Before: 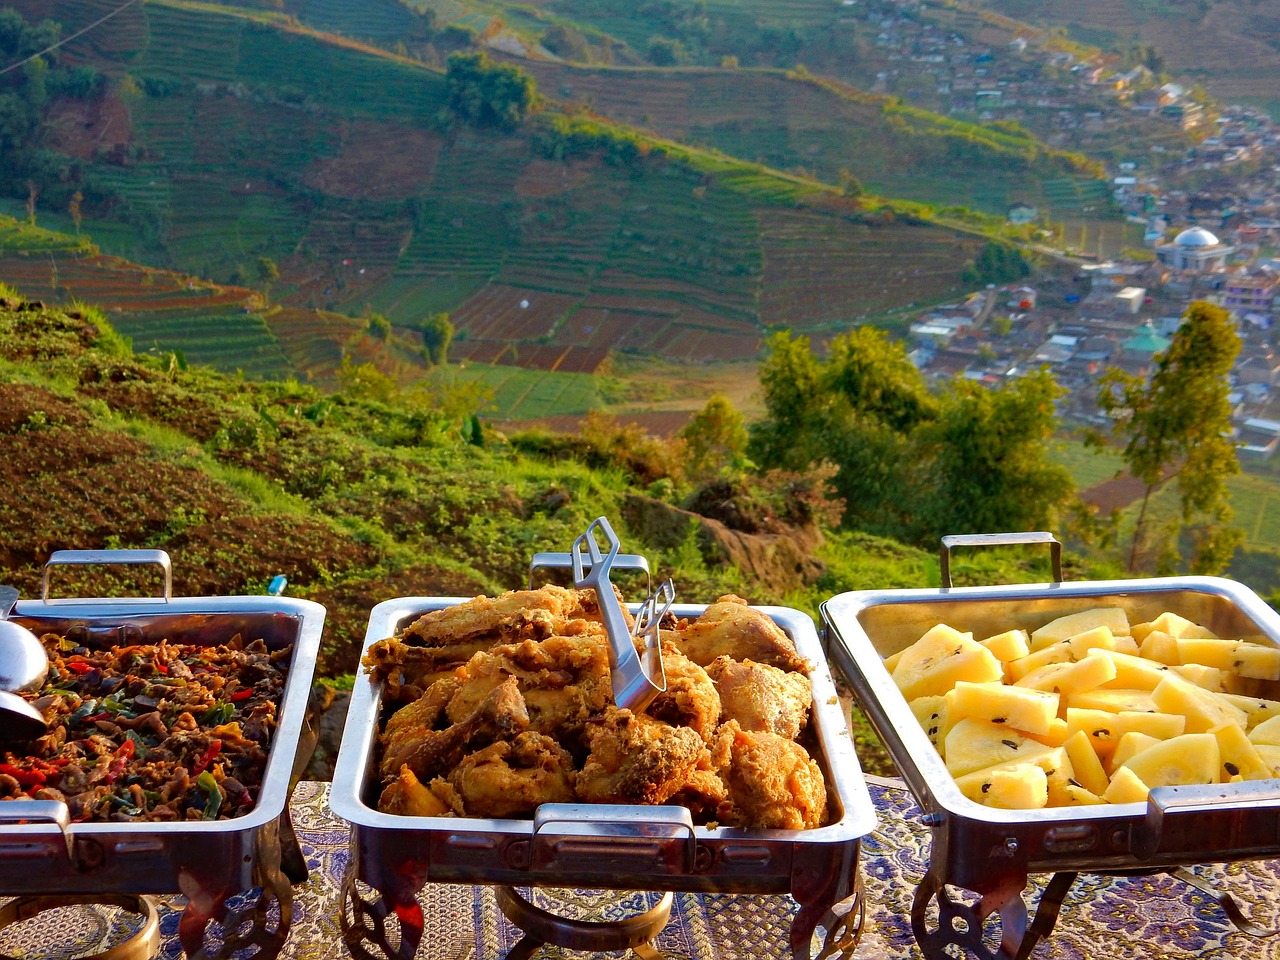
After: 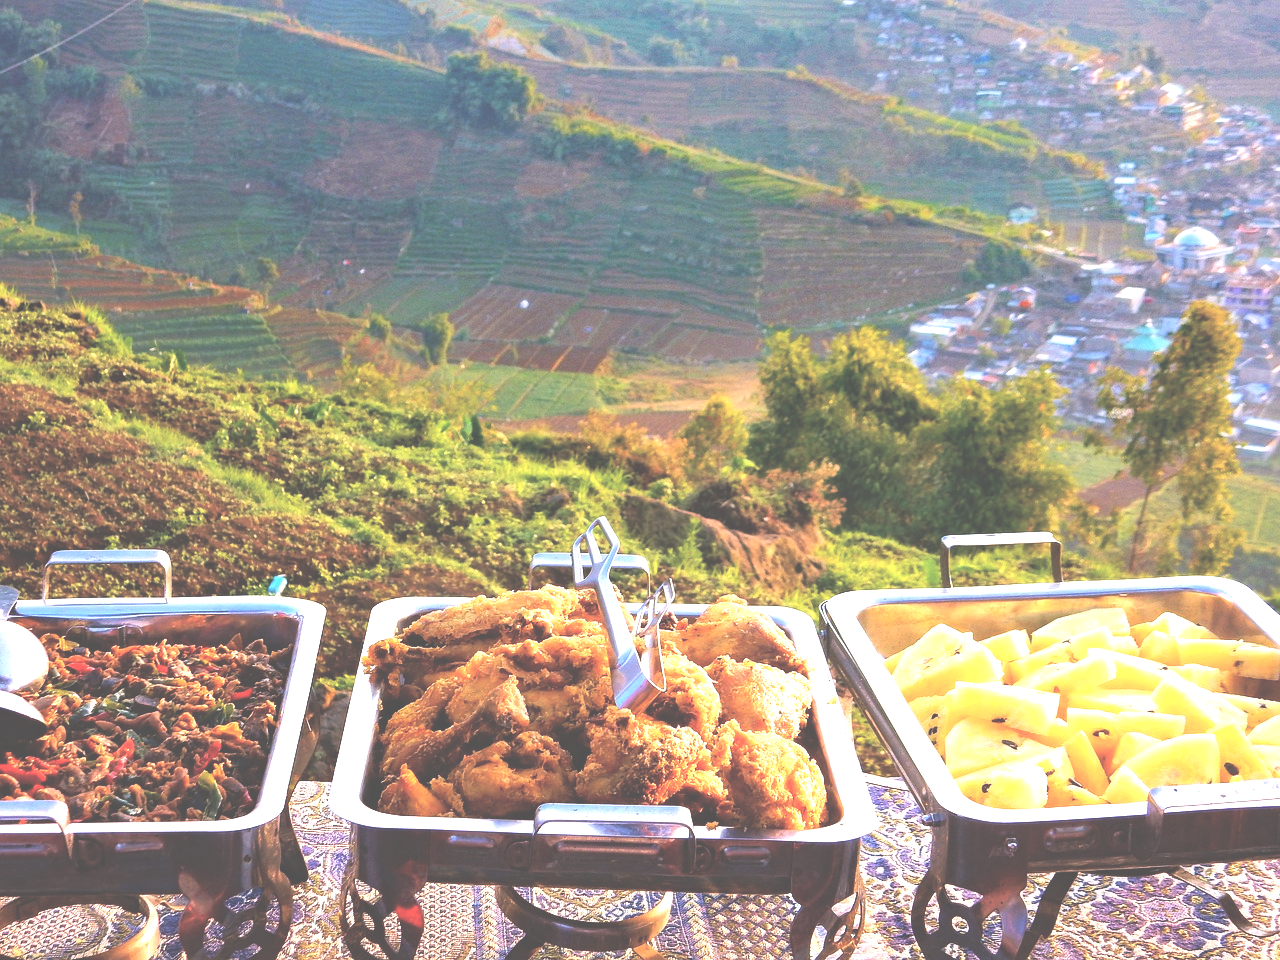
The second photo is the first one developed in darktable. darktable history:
tone equalizer: -8 EV -0.75 EV, -7 EV -0.7 EV, -6 EV -0.6 EV, -5 EV -0.4 EV, -3 EV 0.4 EV, -2 EV 0.6 EV, -1 EV 0.7 EV, +0 EV 0.75 EV, edges refinement/feathering 500, mask exposure compensation -1.57 EV, preserve details no
exposure: black level correction -0.071, exposure 0.5 EV, compensate highlight preservation false
white balance: red 1.066, blue 1.119
